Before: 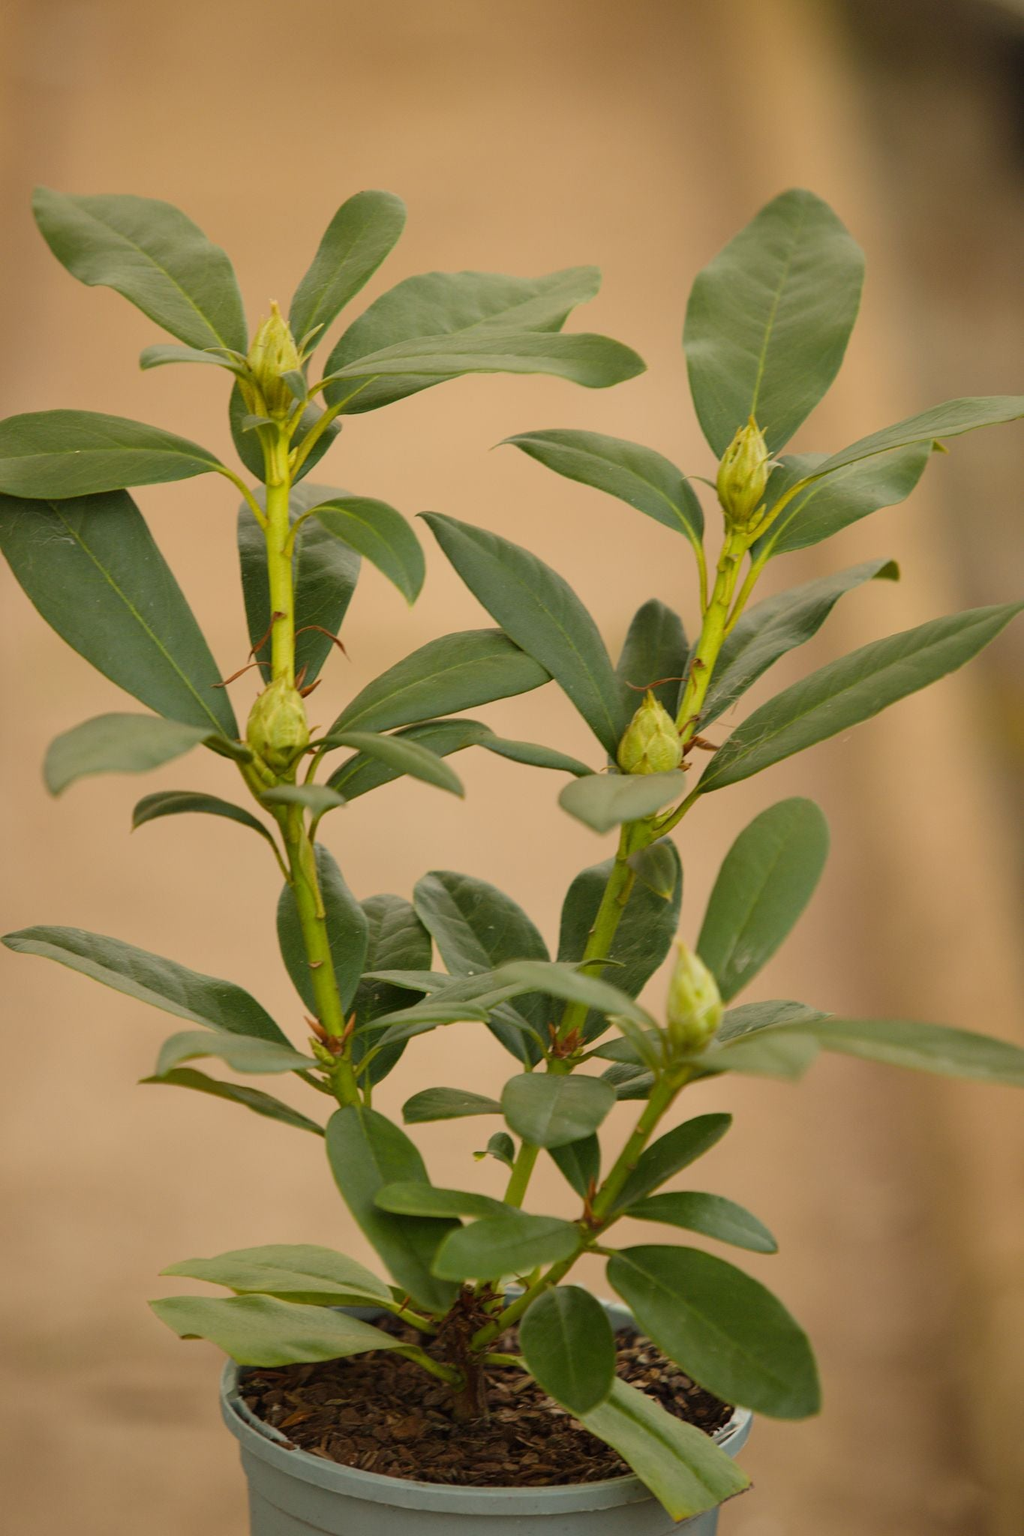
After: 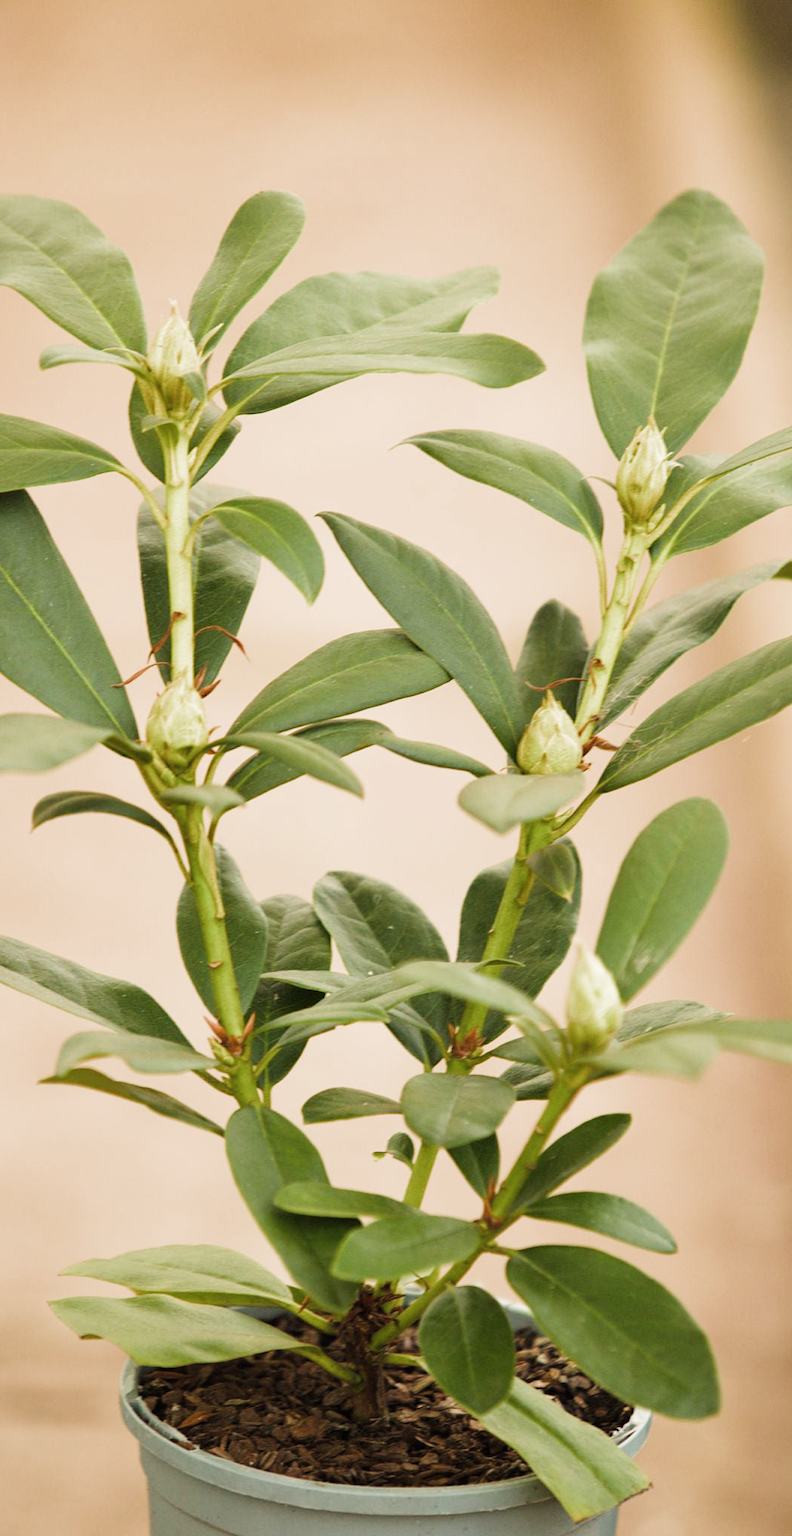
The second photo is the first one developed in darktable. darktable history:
exposure: black level correction -0.002, exposure 1.115 EV, compensate highlight preservation false
filmic rgb: middle gray luminance 21.73%, black relative exposure -14 EV, white relative exposure 2.96 EV, threshold 6 EV, target black luminance 0%, hardness 8.81, latitude 59.69%, contrast 1.208, highlights saturation mix 5%, shadows ↔ highlights balance 41.6%, add noise in highlights 0, color science v3 (2019), use custom middle-gray values true, iterations of high-quality reconstruction 0, contrast in highlights soft, enable highlight reconstruction true
crop: left 9.88%, right 12.664%
